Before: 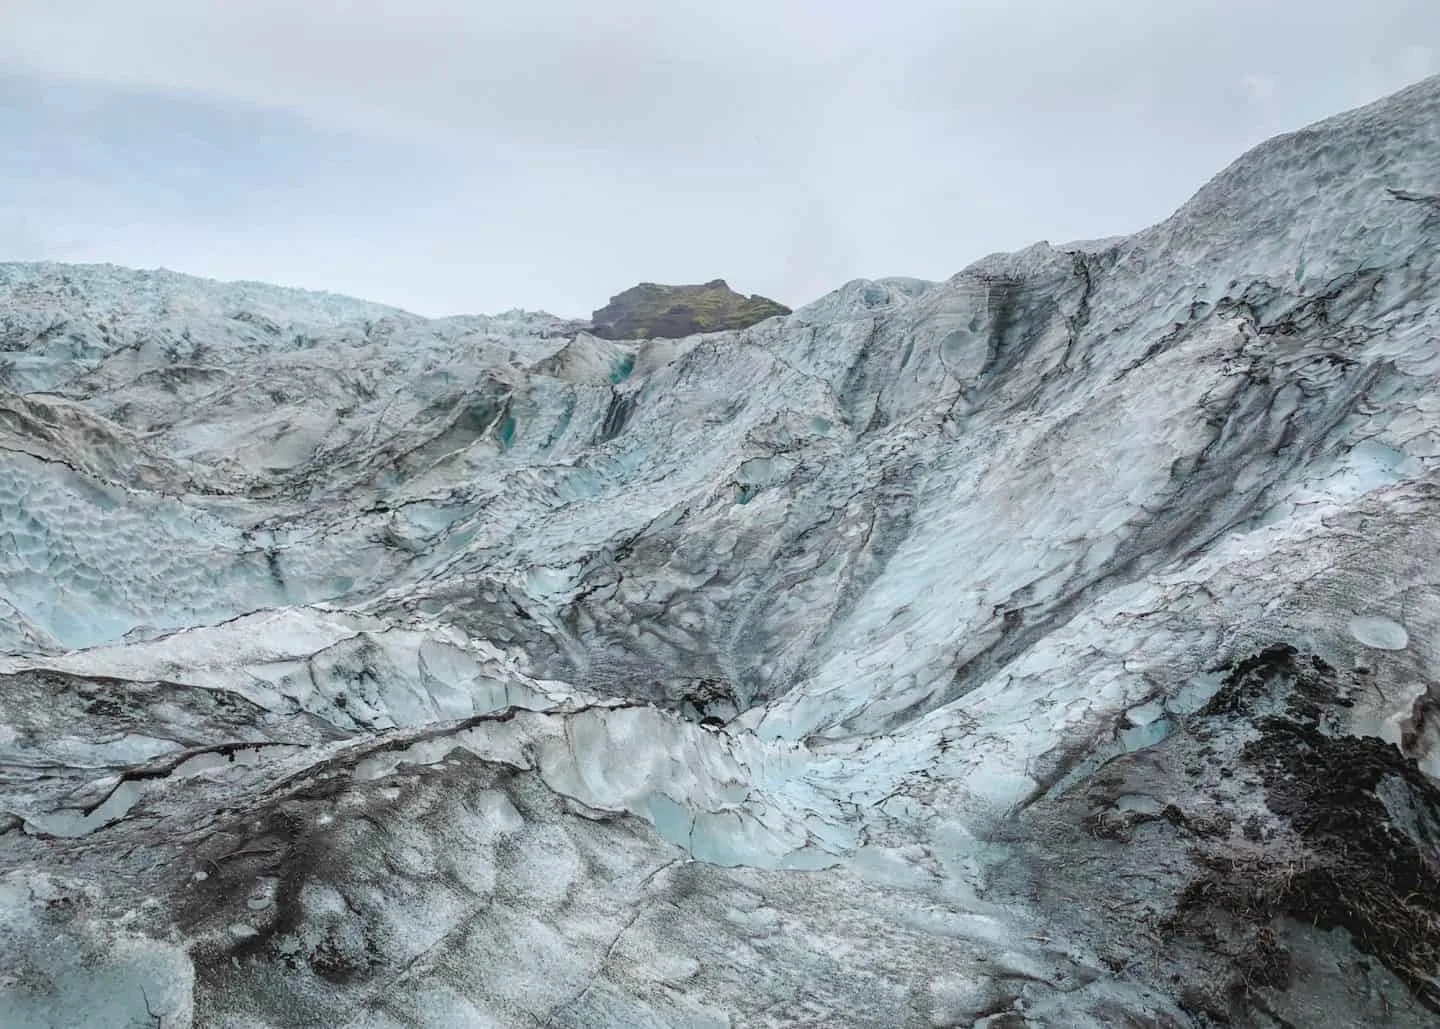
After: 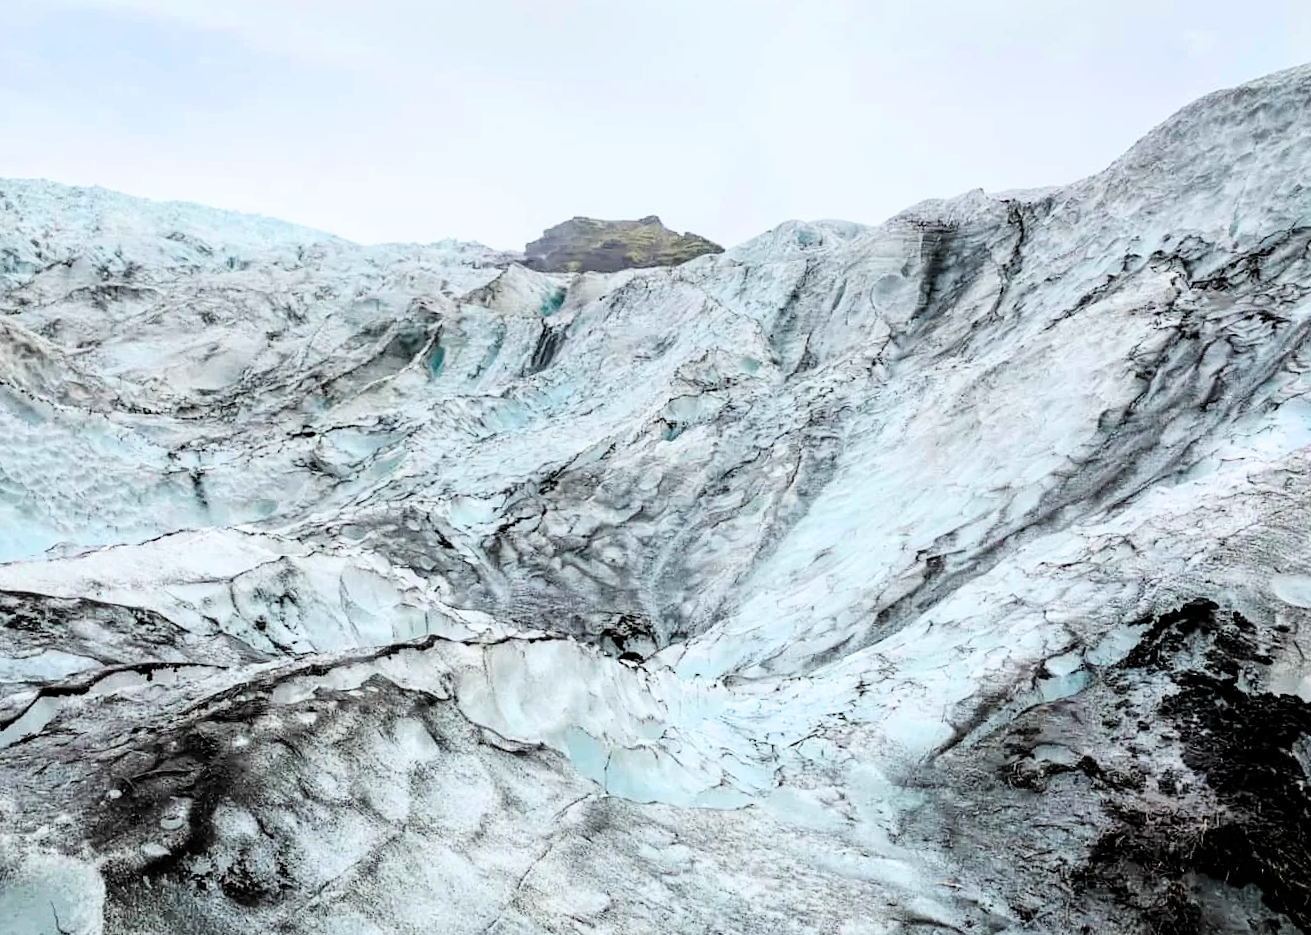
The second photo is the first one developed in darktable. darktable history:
filmic rgb: black relative exposure -4.05 EV, white relative exposure 3 EV, threshold 2.95 EV, hardness 3.02, contrast 1.501, color science v6 (2022), enable highlight reconstruction true
exposure: black level correction 0, exposure 0.499 EV, compensate exposure bias true, compensate highlight preservation false
crop and rotate: angle -1.96°, left 3.087%, top 4.155%, right 1.55%, bottom 0.66%
